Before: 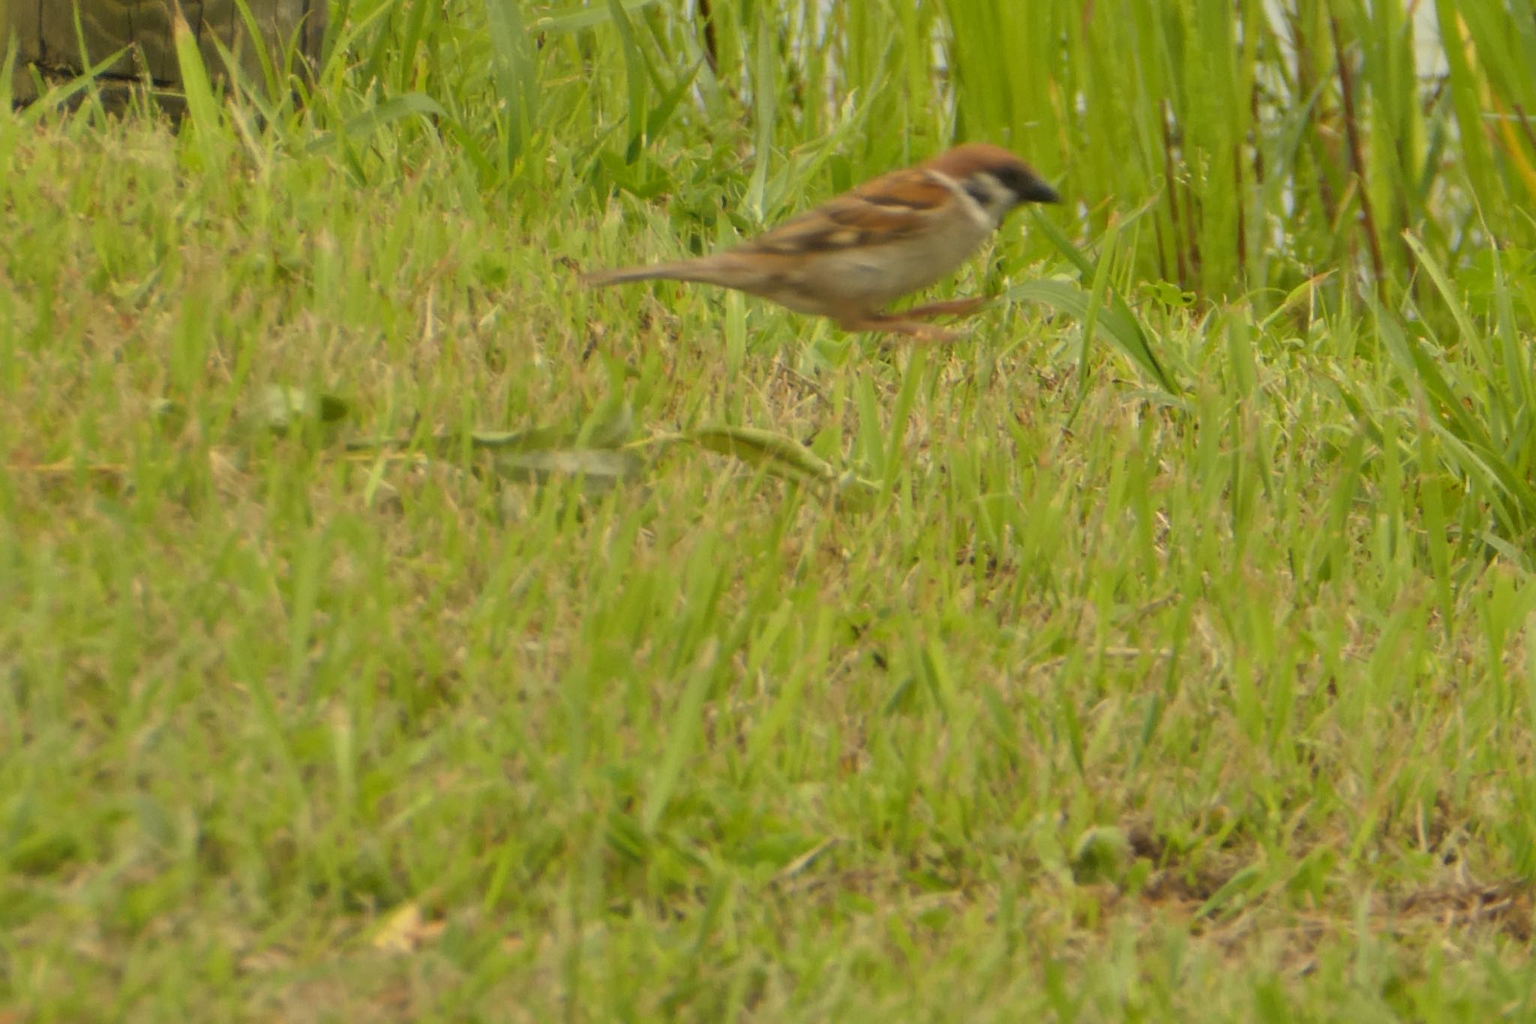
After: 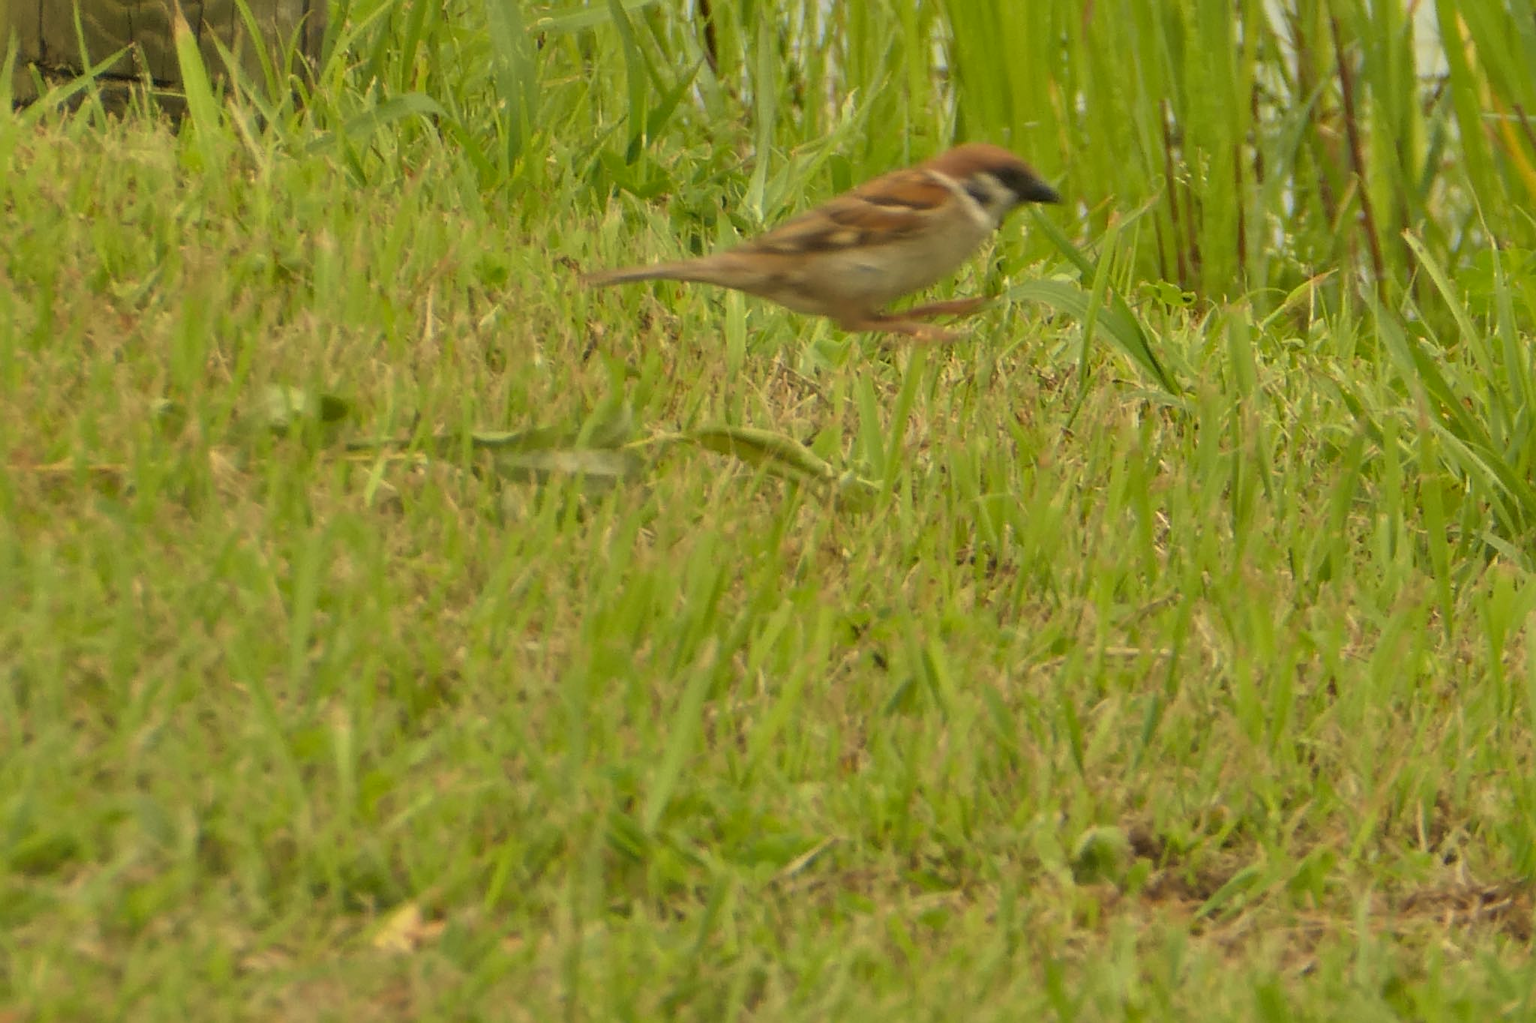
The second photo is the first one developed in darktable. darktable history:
velvia: on, module defaults
sharpen: on, module defaults
shadows and highlights: shadows 74.22, highlights -60.85, highlights color adjustment 73.3%, soften with gaussian
